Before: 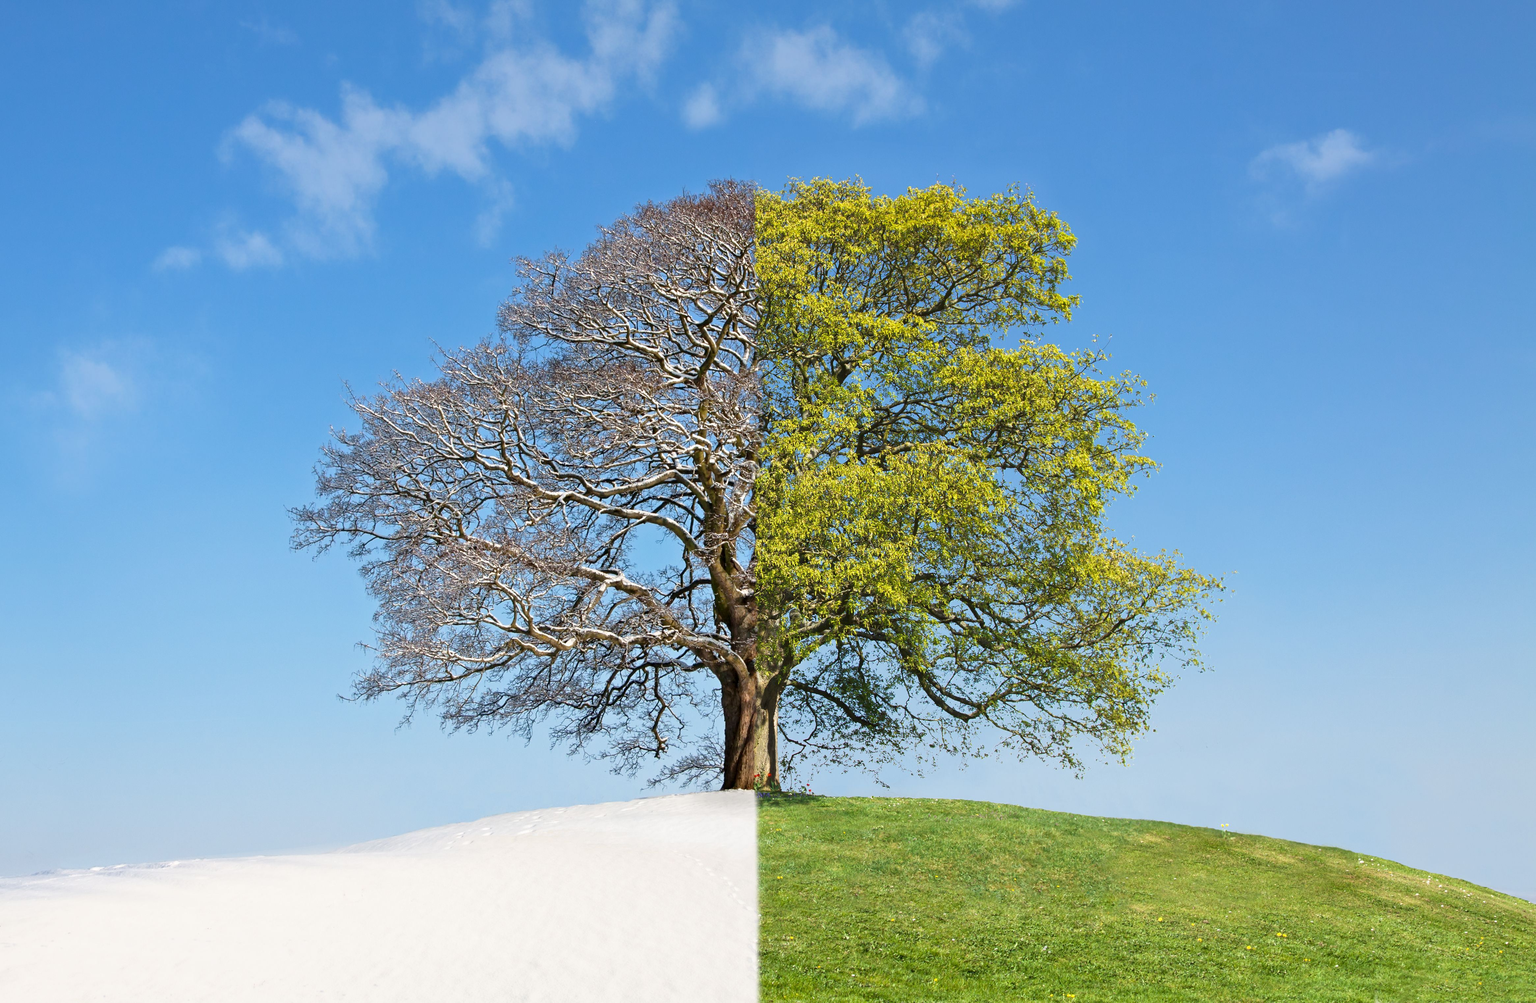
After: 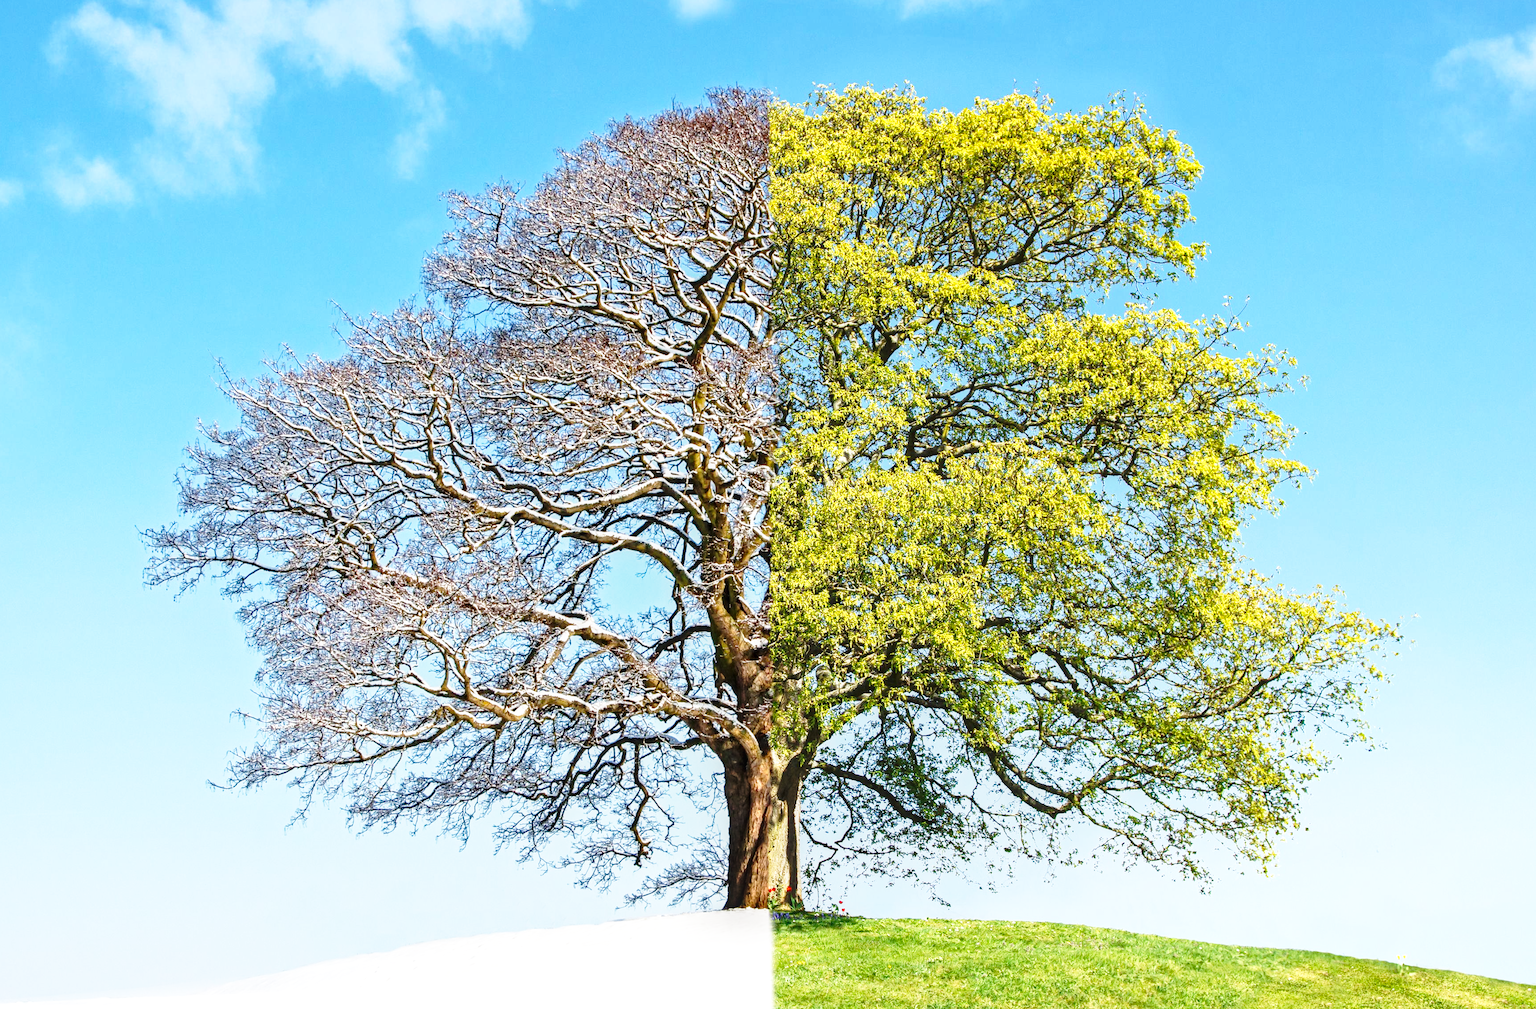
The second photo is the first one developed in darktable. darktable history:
local contrast: on, module defaults
crop and rotate: left 11.951%, top 11.479%, right 13.72%, bottom 13.747%
base curve: curves: ch0 [(0, 0) (0.026, 0.03) (0.109, 0.232) (0.351, 0.748) (0.669, 0.968) (1, 1)], preserve colors none
haze removal: adaptive false
exposure: compensate exposure bias true, compensate highlight preservation false
